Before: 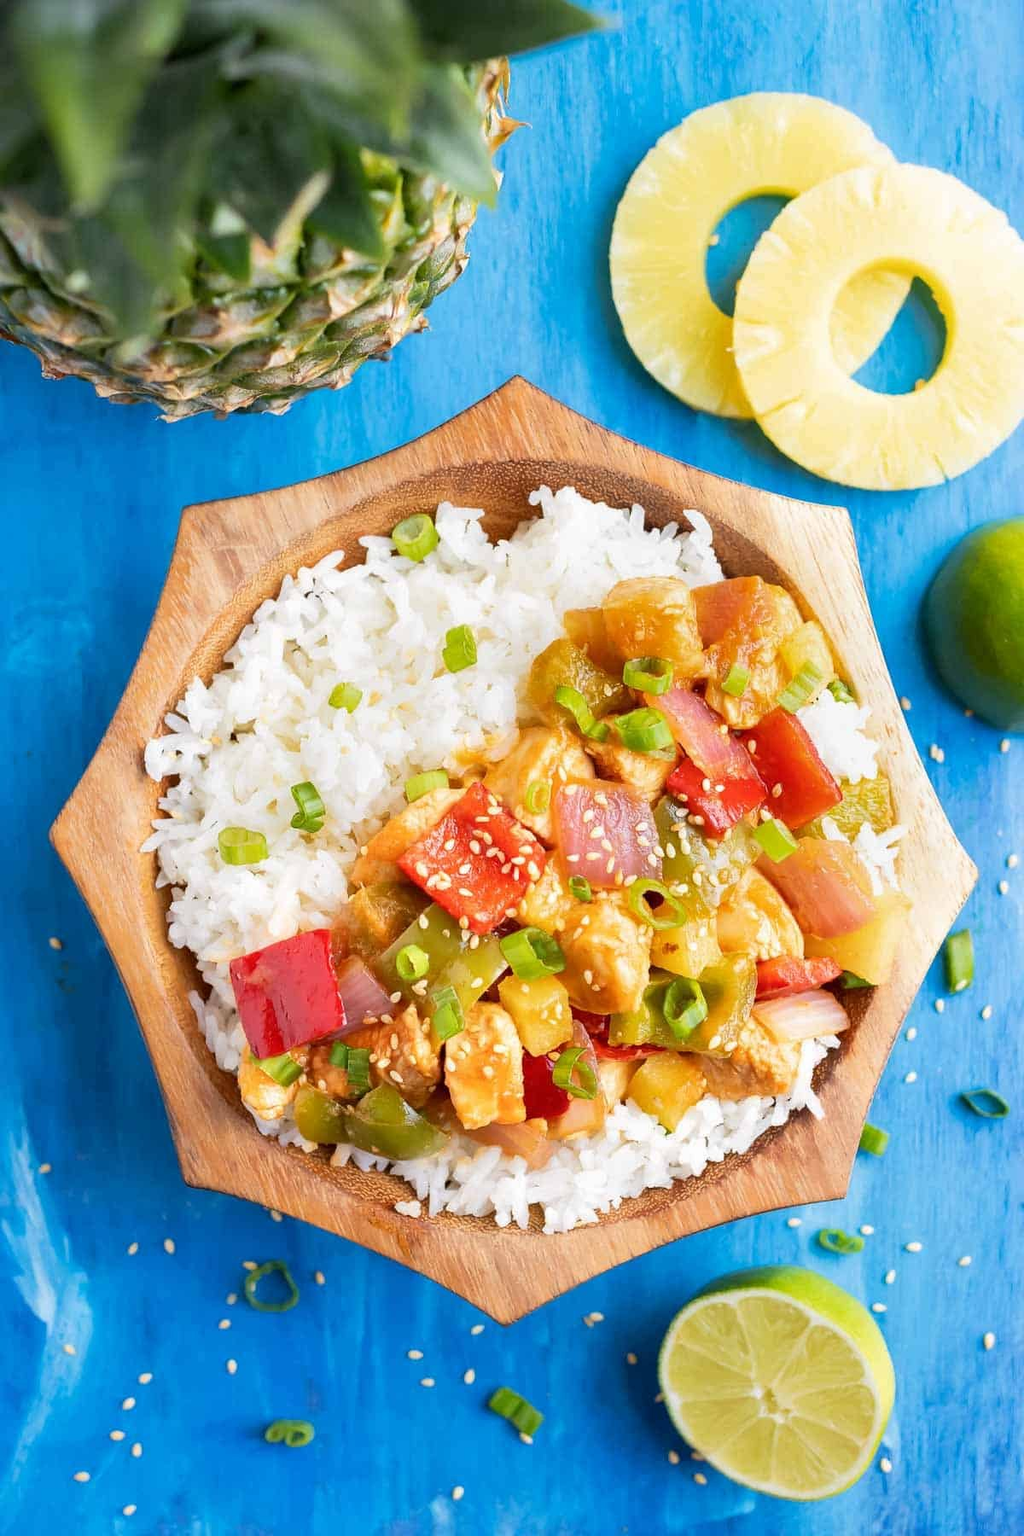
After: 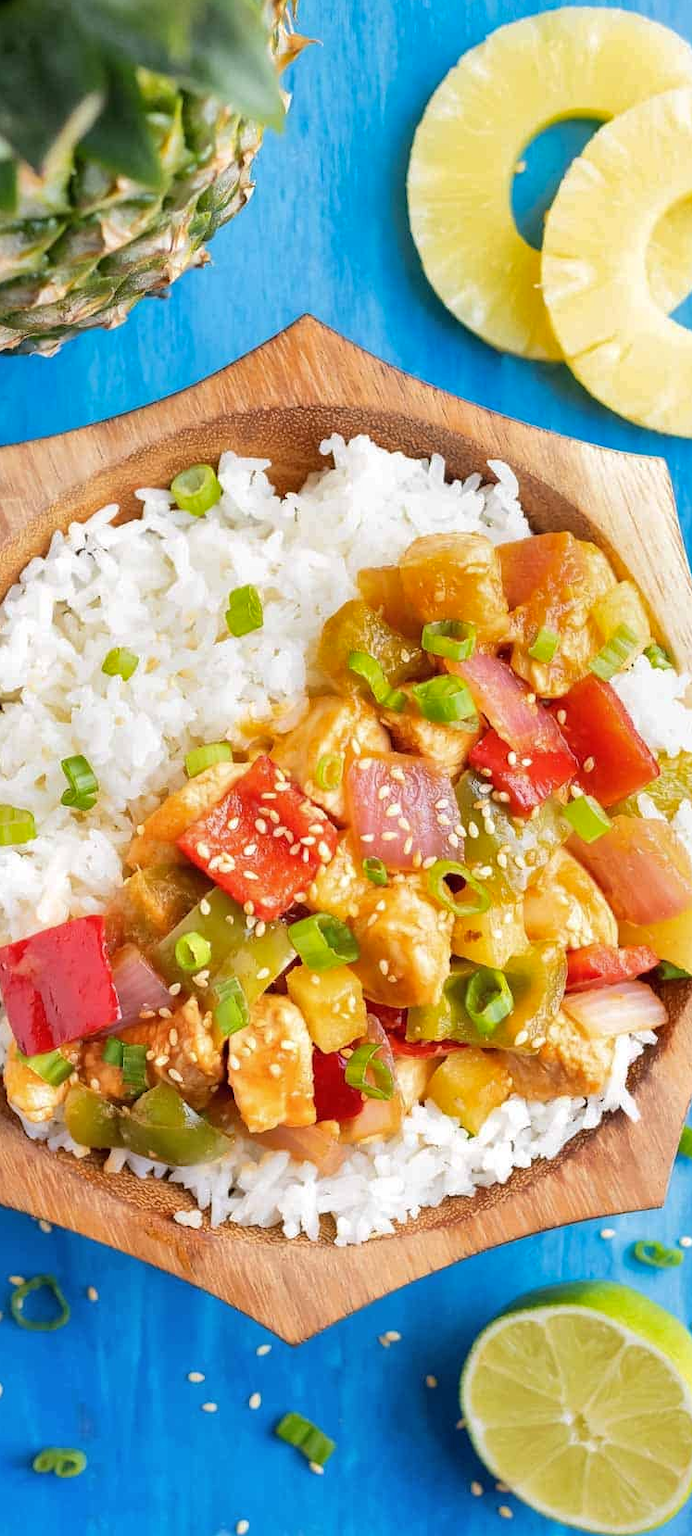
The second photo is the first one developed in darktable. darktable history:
crop and rotate: left 22.918%, top 5.629%, right 14.711%, bottom 2.247%
shadows and highlights: shadows 10, white point adjustment 1, highlights -40
